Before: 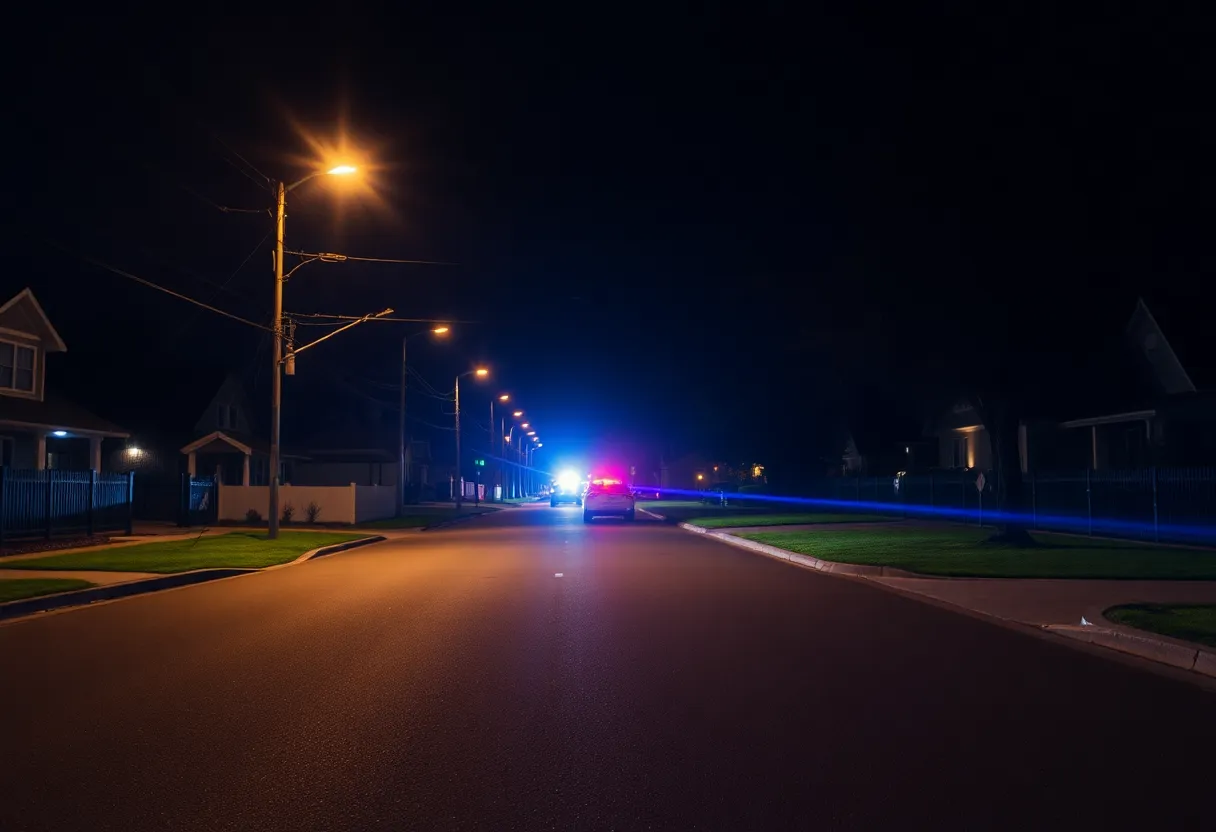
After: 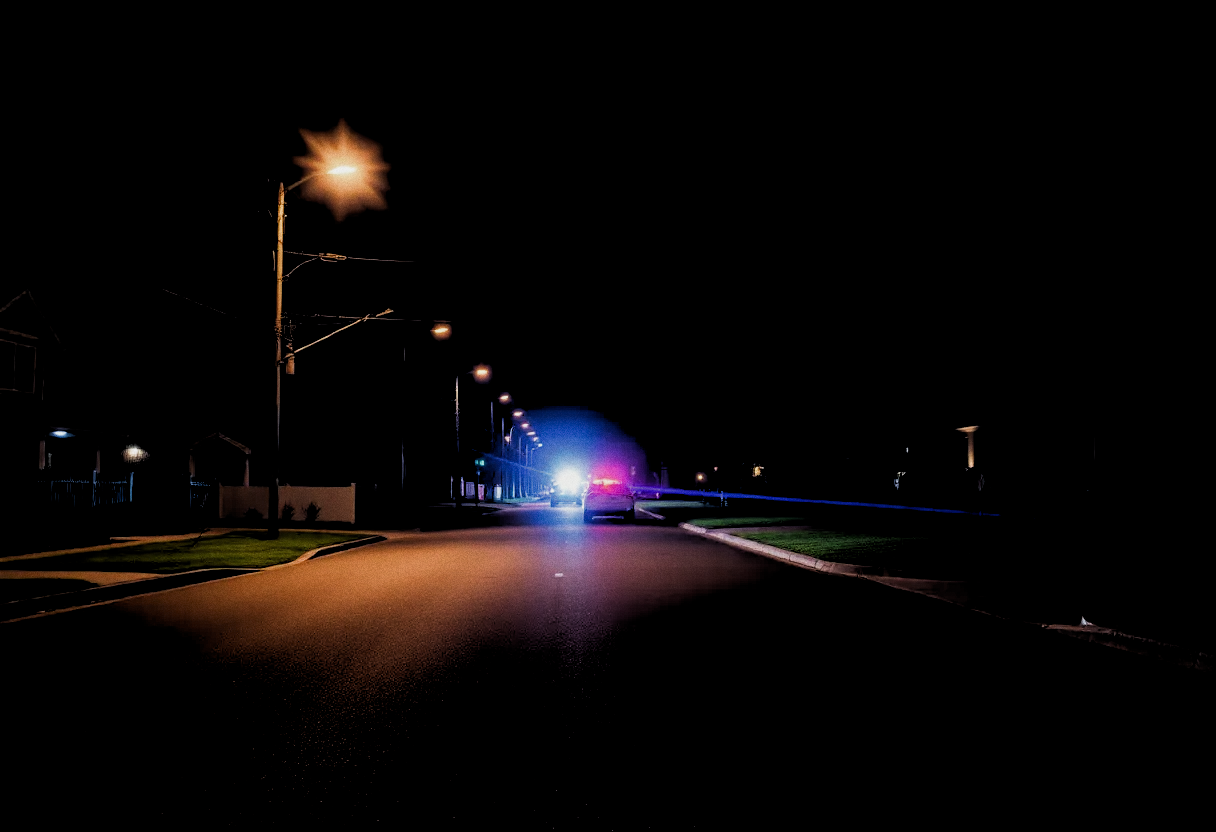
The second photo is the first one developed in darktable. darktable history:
grain: coarseness 0.09 ISO
rgb levels: levels [[0.029, 0.461, 0.922], [0, 0.5, 1], [0, 0.5, 1]]
filmic rgb: middle gray luminance 21.73%, black relative exposure -14 EV, white relative exposure 2.96 EV, threshold 6 EV, target black luminance 0%, hardness 8.81, latitude 59.69%, contrast 1.208, highlights saturation mix 5%, shadows ↔ highlights balance 41.6%, add noise in highlights 0, color science v3 (2019), use custom middle-gray values true, iterations of high-quality reconstruction 0, contrast in highlights soft, enable highlight reconstruction true
